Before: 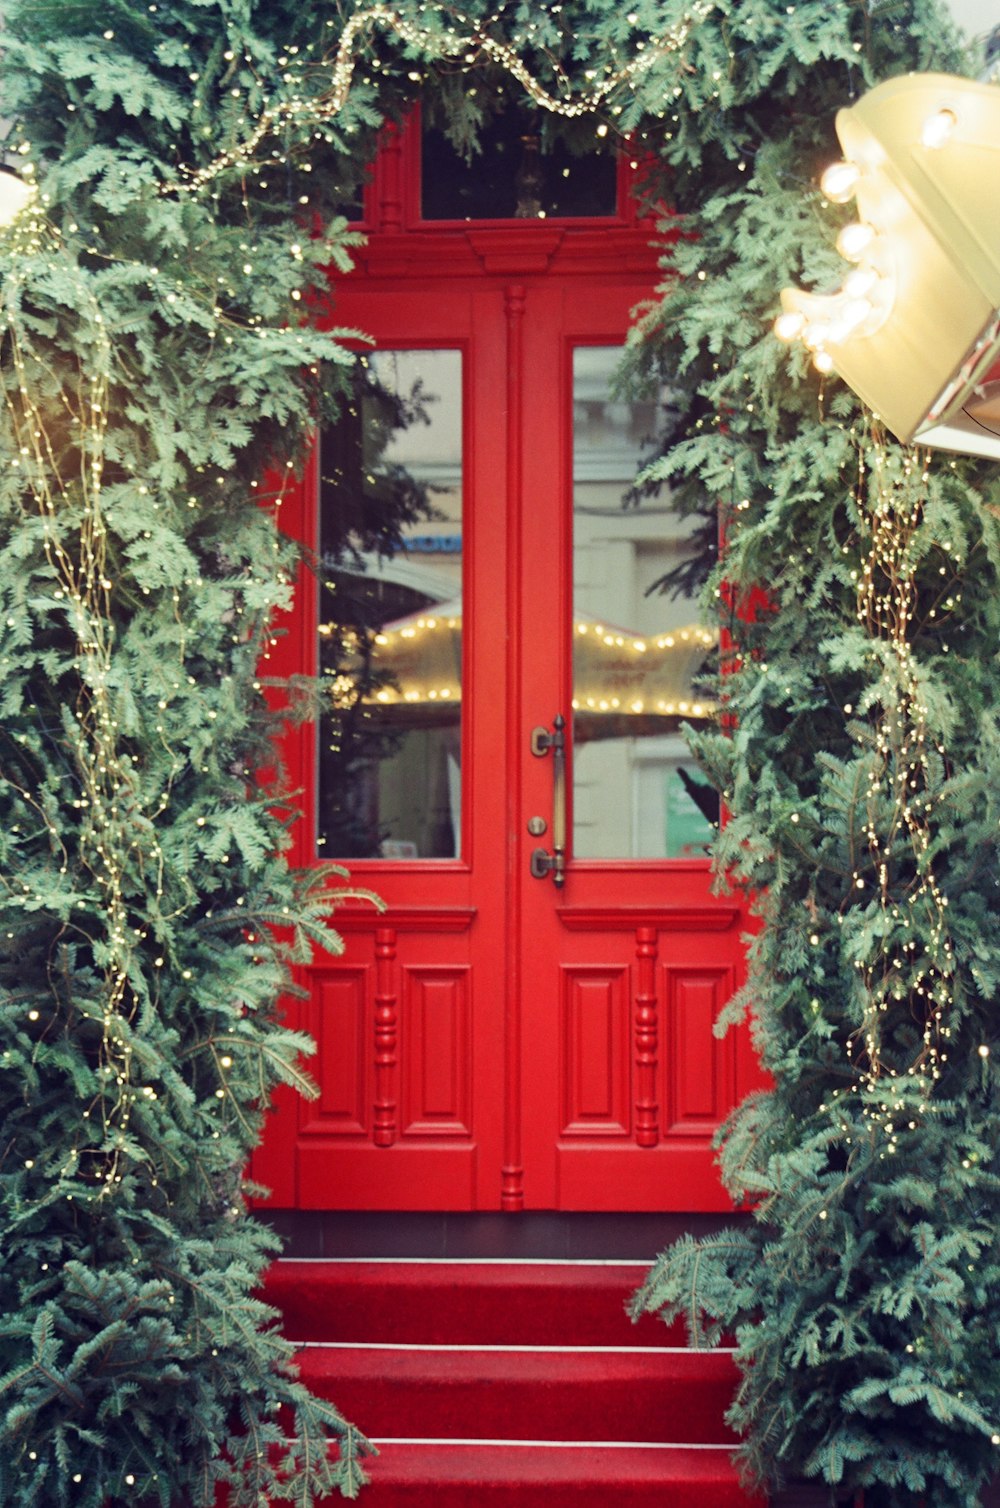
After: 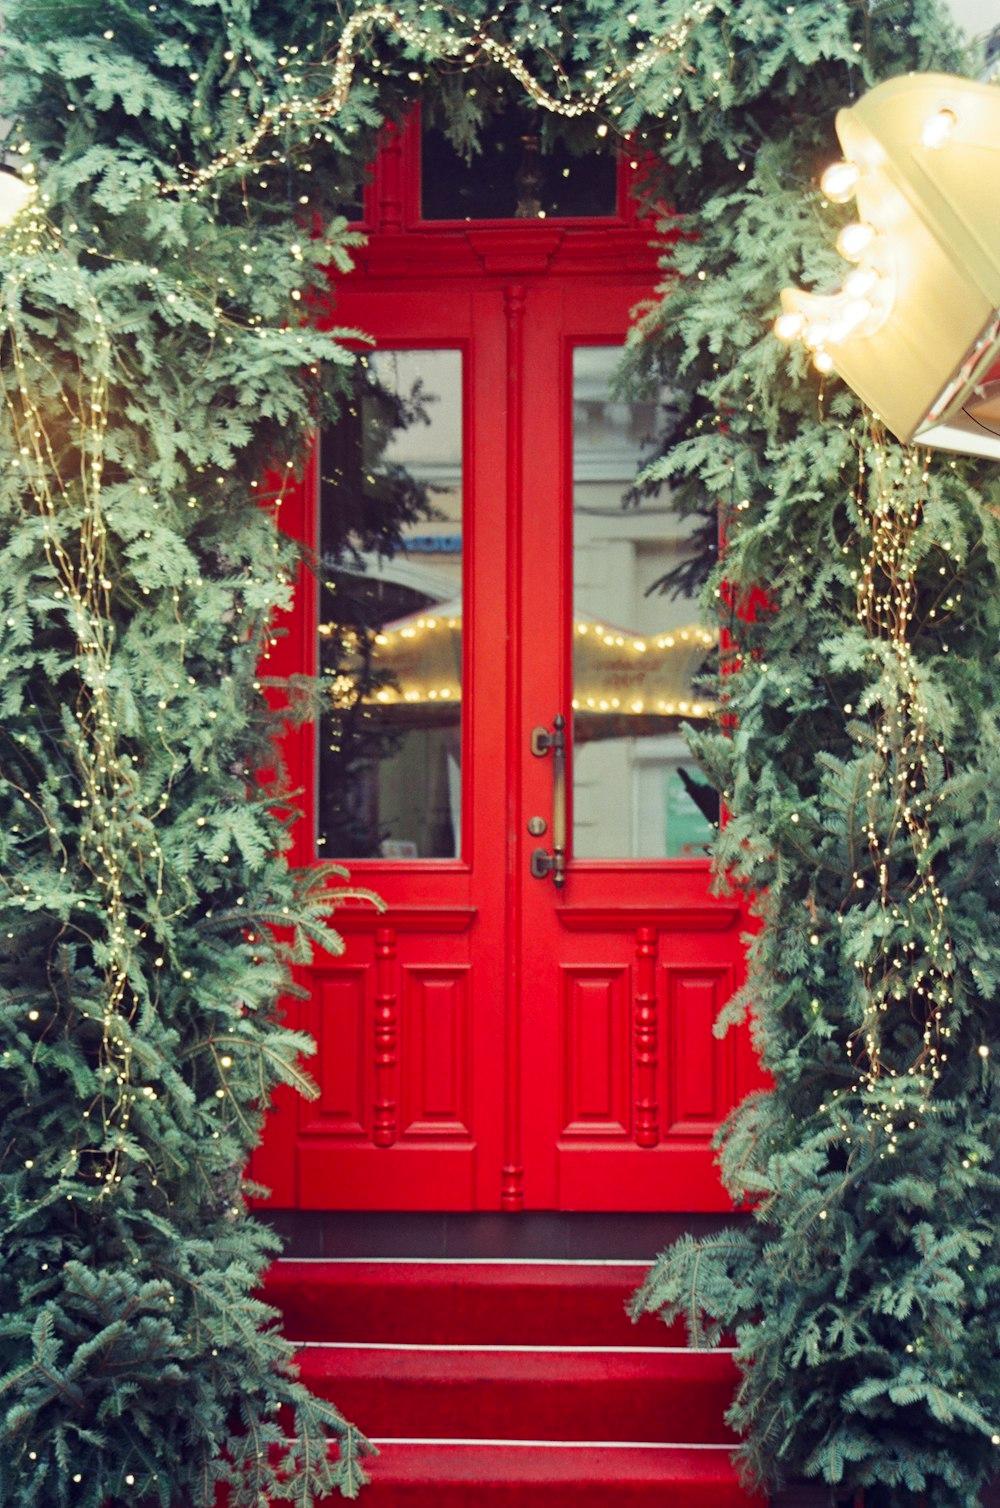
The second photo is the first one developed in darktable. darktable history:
color zones: curves: ch1 [(0, 0.525) (0.143, 0.556) (0.286, 0.52) (0.429, 0.5) (0.571, 0.5) (0.714, 0.5) (0.857, 0.503) (1, 0.525)]
